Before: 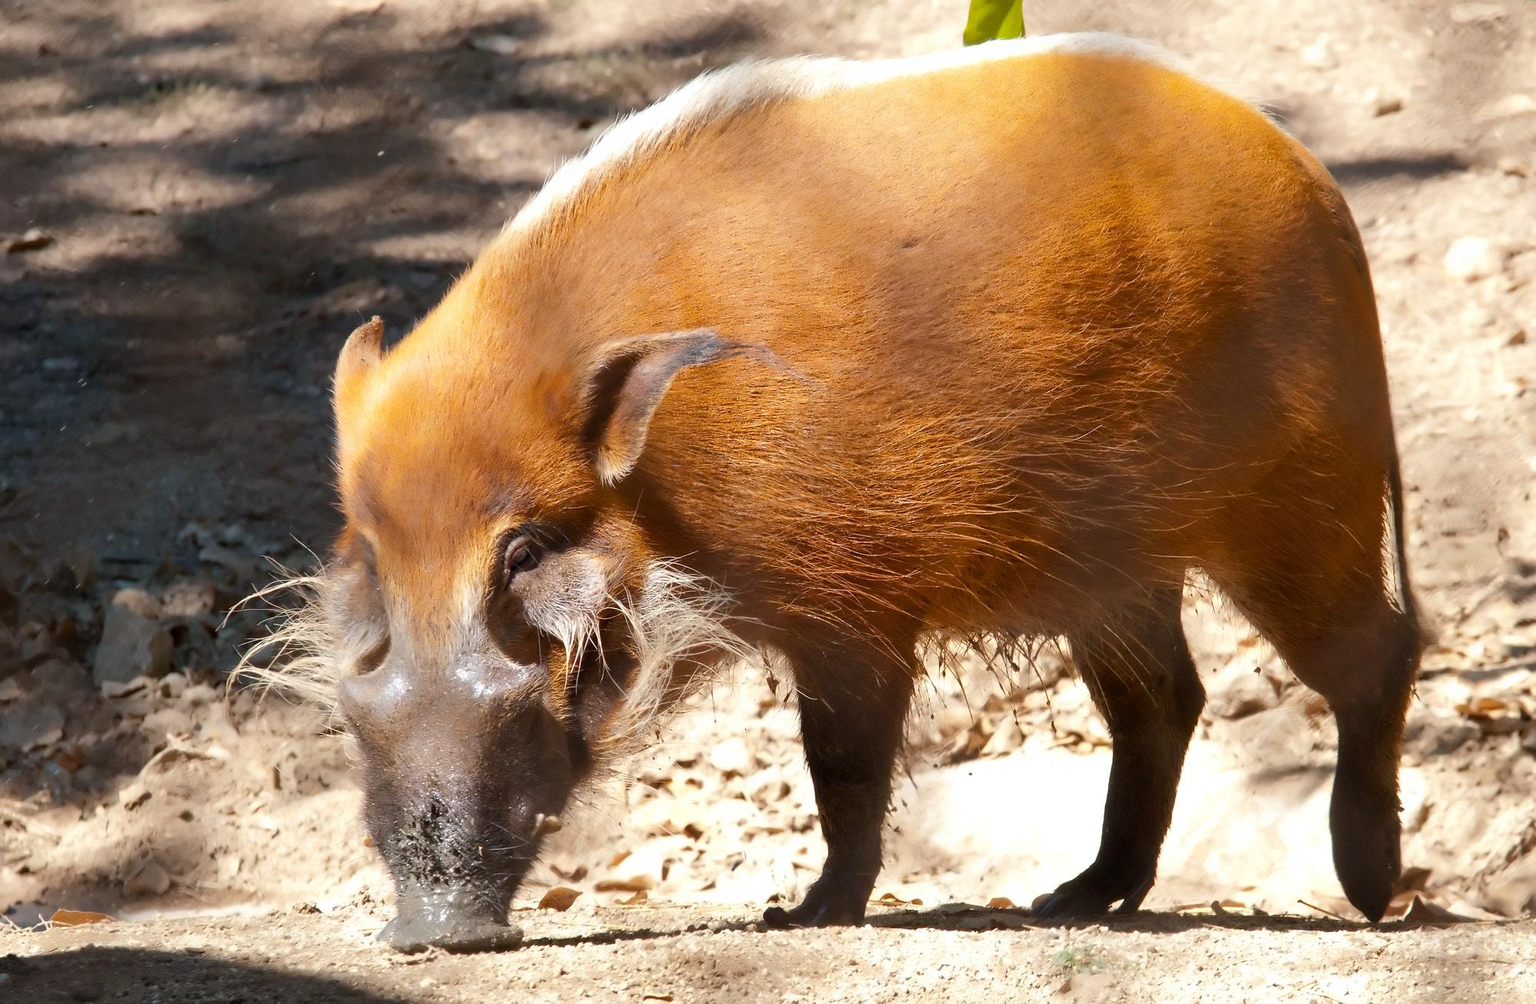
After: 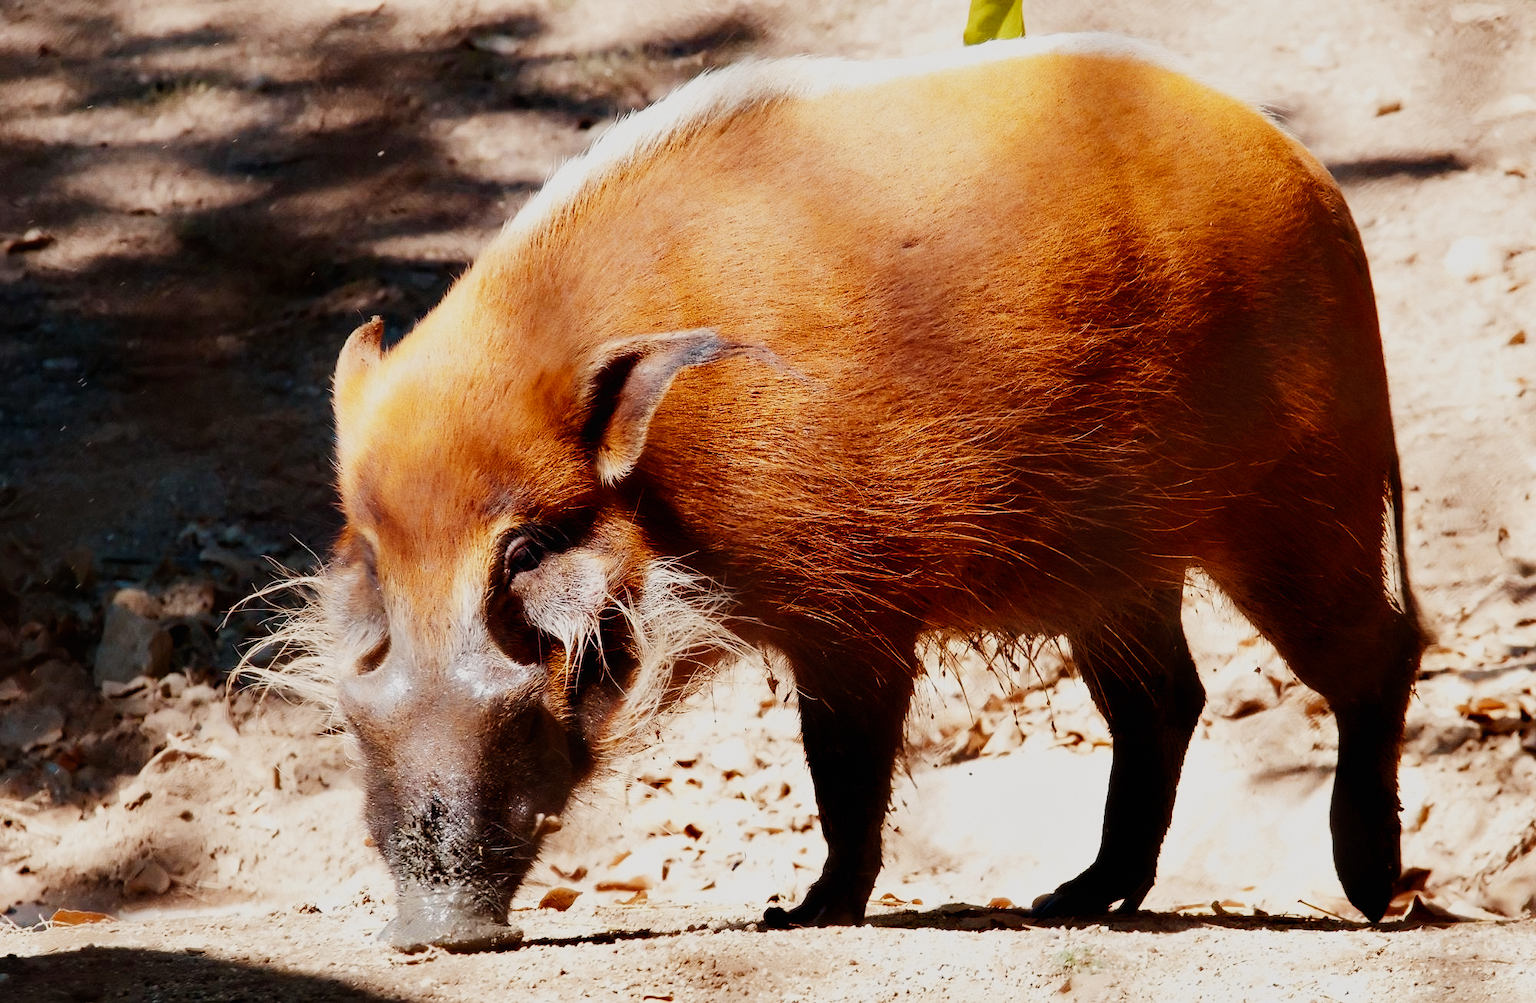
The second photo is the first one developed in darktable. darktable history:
contrast equalizer: y [[0.5, 0.486, 0.447, 0.446, 0.489, 0.5], [0.5 ×6], [0.5 ×6], [0 ×6], [0 ×6]]
color balance rgb: shadows lift › chroma 1%, shadows lift › hue 28.8°, power › hue 60°, highlights gain › chroma 1%, highlights gain › hue 60°, global offset › luminance 0.25%, perceptual saturation grading › highlights -20%, perceptual saturation grading › shadows 20%, perceptual brilliance grading › highlights 5%, perceptual brilliance grading › shadows -10%, global vibrance 19.67%
color equalizer: saturation › orange 1.03, saturation › green 0.92, saturation › blue 1.05, hue › yellow -4.8, hue › green 2.4, brightness › red 0.927, brightness › orange 1.04, brightness › yellow 1.04, brightness › green 0.9, brightness › cyan 0.953, brightness › blue 0.92, brightness › lavender 0.98, brightness › magenta 0.98 | blend: blend mode normal, opacity 100%; mask: uniform (no mask)
diffuse or sharpen "bloom 20%": radius span 32, 1st order speed 50%, 2nd order speed 50%, 3rd order speed 50%, 4th order speed 50% | blend: blend mode normal, opacity 20%; mask: uniform (no mask)
grain "film": coarseness 0.09 ISO, strength 10%
rgb primaries: red hue -0.021, red purity 1.1, green hue 0.017, blue hue -0.087, blue purity 1.1
sigmoid: contrast 1.7, skew -0.2, preserve hue 0%, red attenuation 0.1, red rotation 0.035, green attenuation 0.1, green rotation -0.017, blue attenuation 0.15, blue rotation -0.052, base primaries Rec2020
tone equalizer "reduce highlights": -8 EV -0.002 EV, -7 EV 0.005 EV, -6 EV -0.009 EV, -5 EV 0.011 EV, -4 EV -0.012 EV, -3 EV 0.007 EV, -2 EV -0.062 EV, -1 EV -0.293 EV, +0 EV -0.582 EV, smoothing diameter 2%, edges refinement/feathering 20, mask exposure compensation -1.57 EV, filter diffusion 5
diffuse or sharpen "_builtin_local contrast | fast": radius span 512, edge sensitivity 0.01, edge threshold 0.05, 3rd order anisotropy 500%, 3rd order speed -50%, central radius 512
